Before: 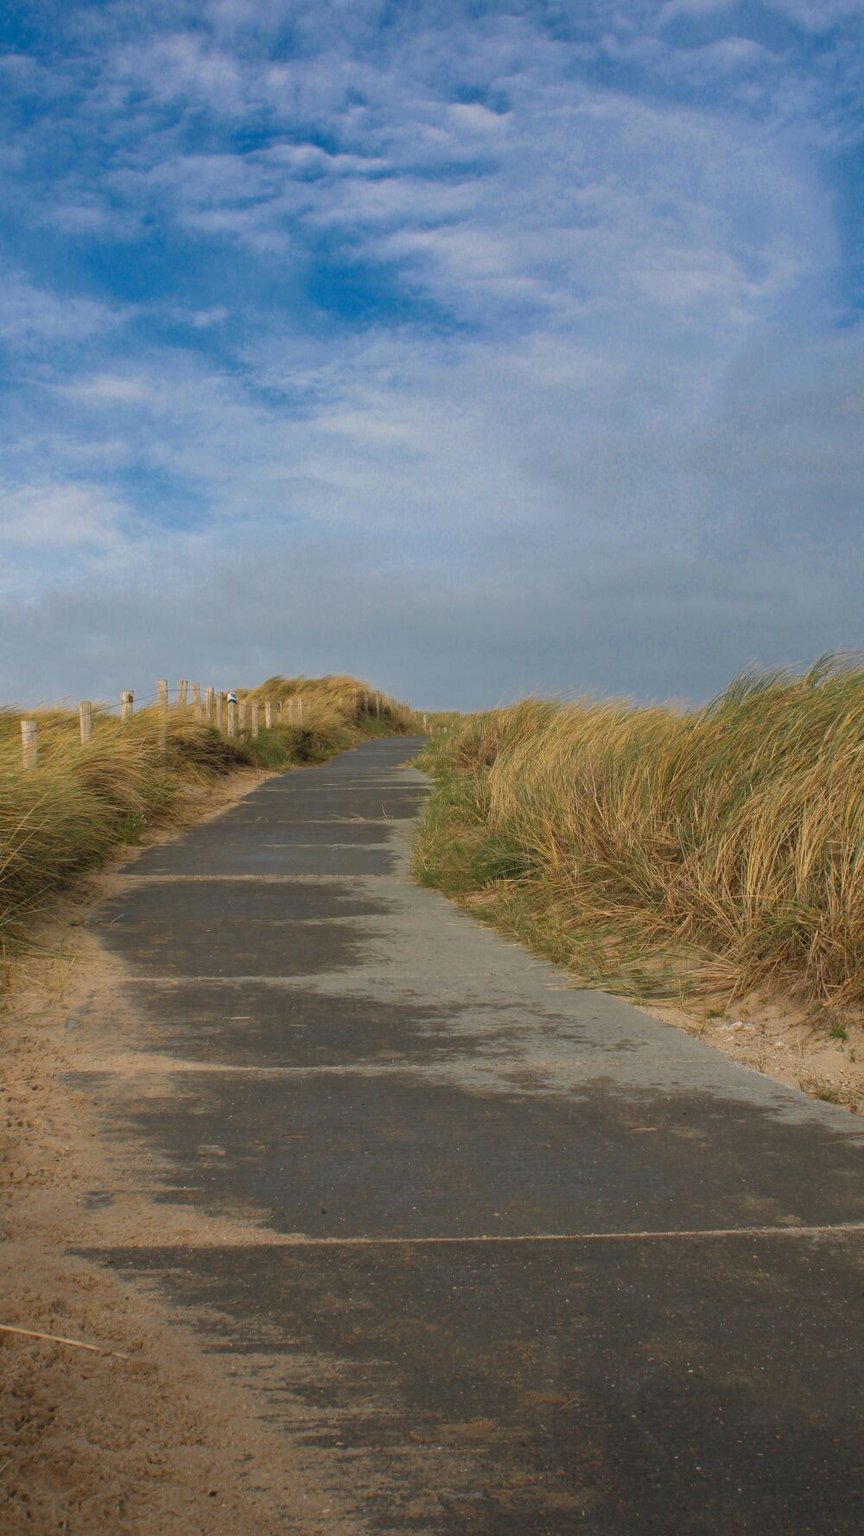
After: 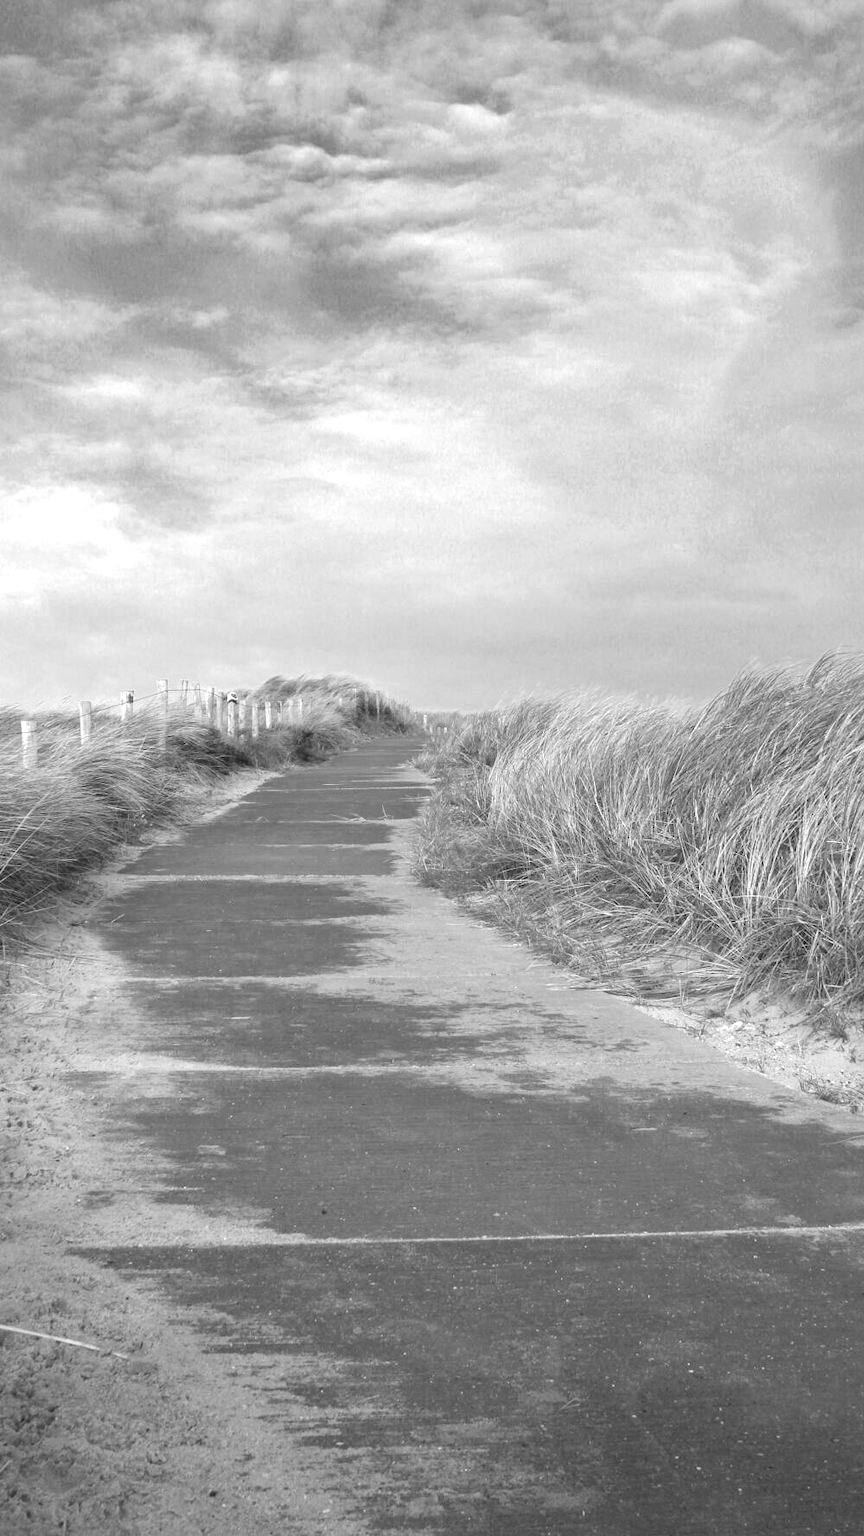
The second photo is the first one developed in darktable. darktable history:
exposure: black level correction 0, exposure 1.2 EV, compensate highlight preservation false
local contrast: mode bilateral grid, contrast 20, coarseness 50, detail 120%, midtone range 0.2
monochrome: on, module defaults
